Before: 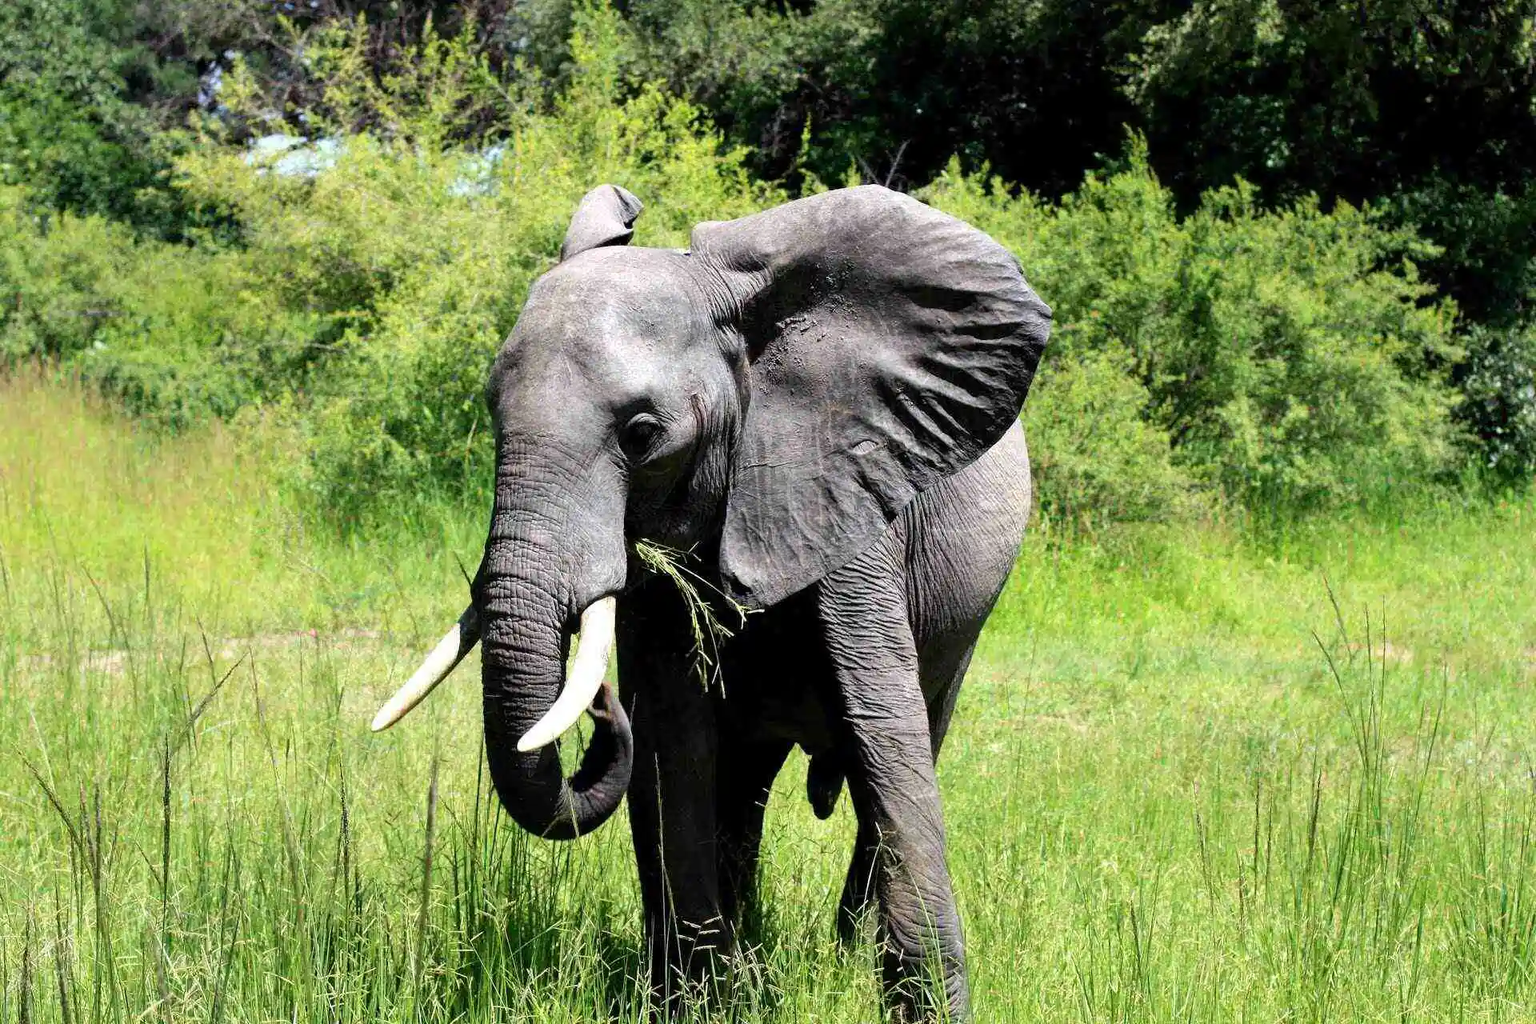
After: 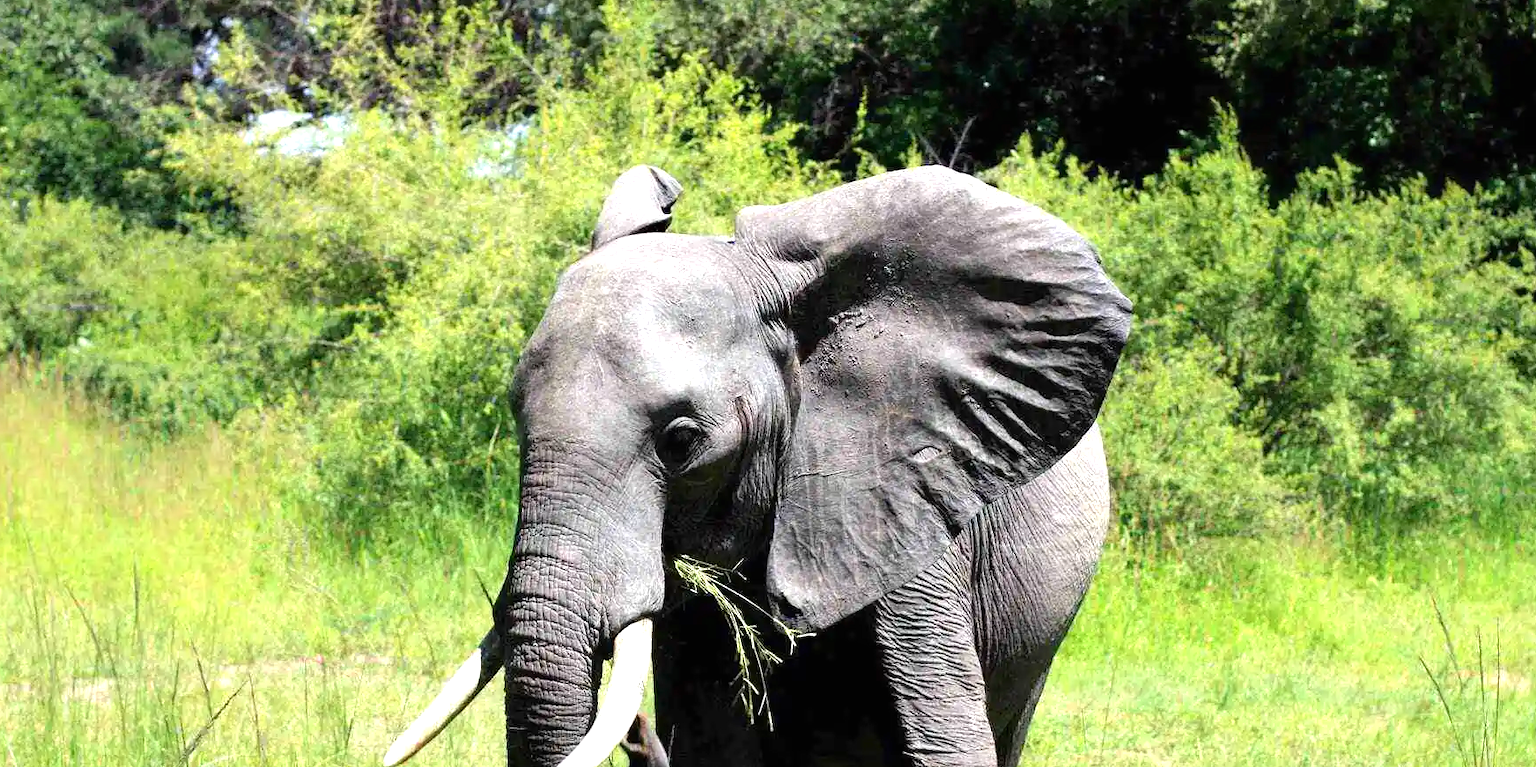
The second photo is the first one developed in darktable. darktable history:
exposure: black level correction 0, exposure 0.499 EV, compensate highlight preservation false
crop: left 1.553%, top 3.437%, right 7.583%, bottom 28.472%
local contrast: mode bilateral grid, contrast 100, coarseness 100, detail 92%, midtone range 0.2
